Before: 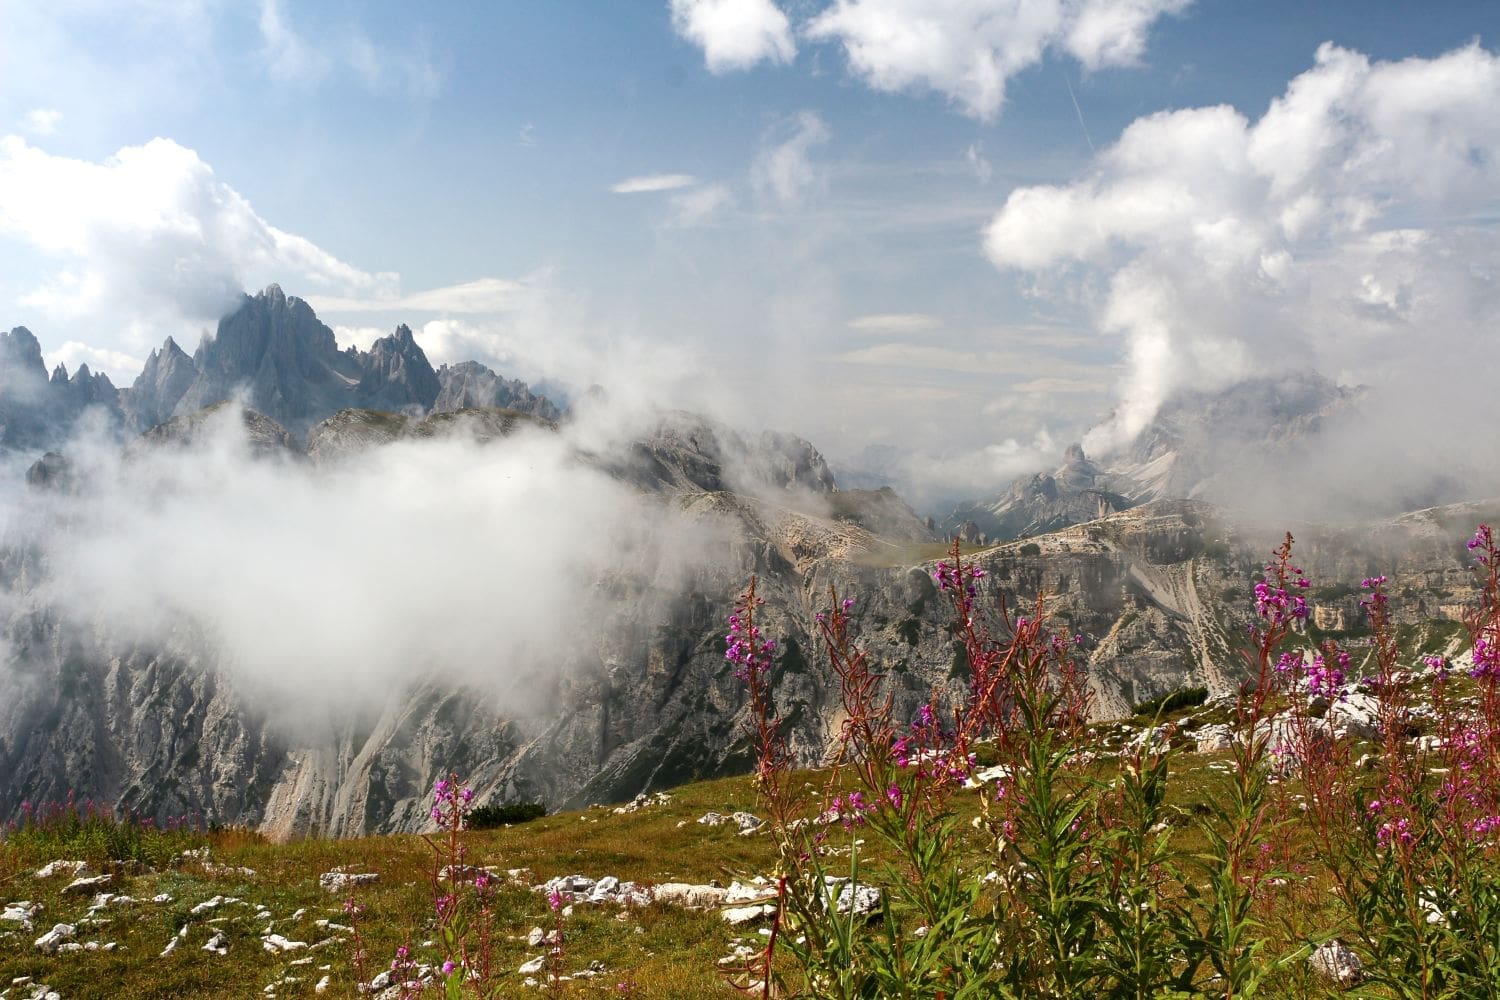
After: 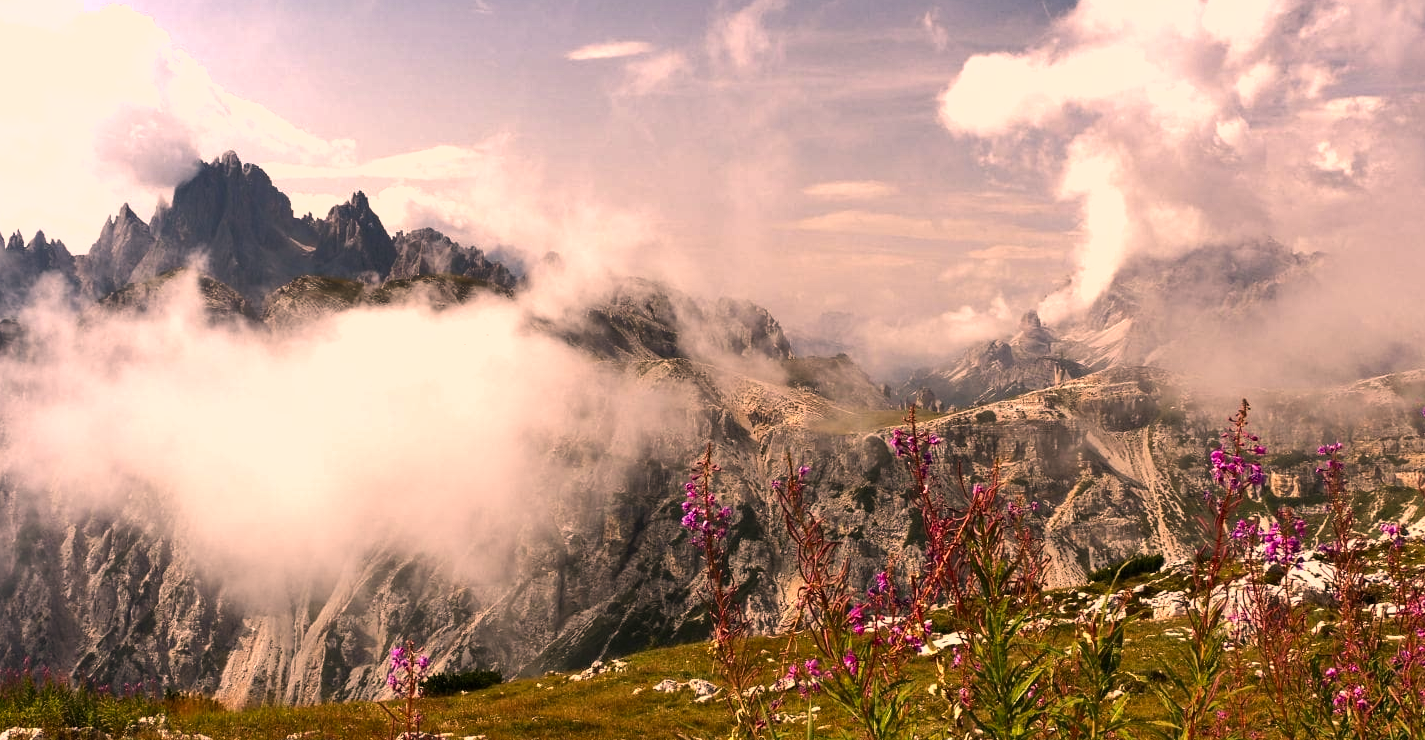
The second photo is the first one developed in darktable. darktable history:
crop and rotate: left 2.991%, top 13.302%, right 1.981%, bottom 12.636%
tone equalizer: -8 EV -0.417 EV, -7 EV -0.389 EV, -6 EV -0.333 EV, -5 EV -0.222 EV, -3 EV 0.222 EV, -2 EV 0.333 EV, -1 EV 0.389 EV, +0 EV 0.417 EV, edges refinement/feathering 500, mask exposure compensation -1.57 EV, preserve details no
shadows and highlights: low approximation 0.01, soften with gaussian
color correction: highlights a* 21.16, highlights b* 19.61
